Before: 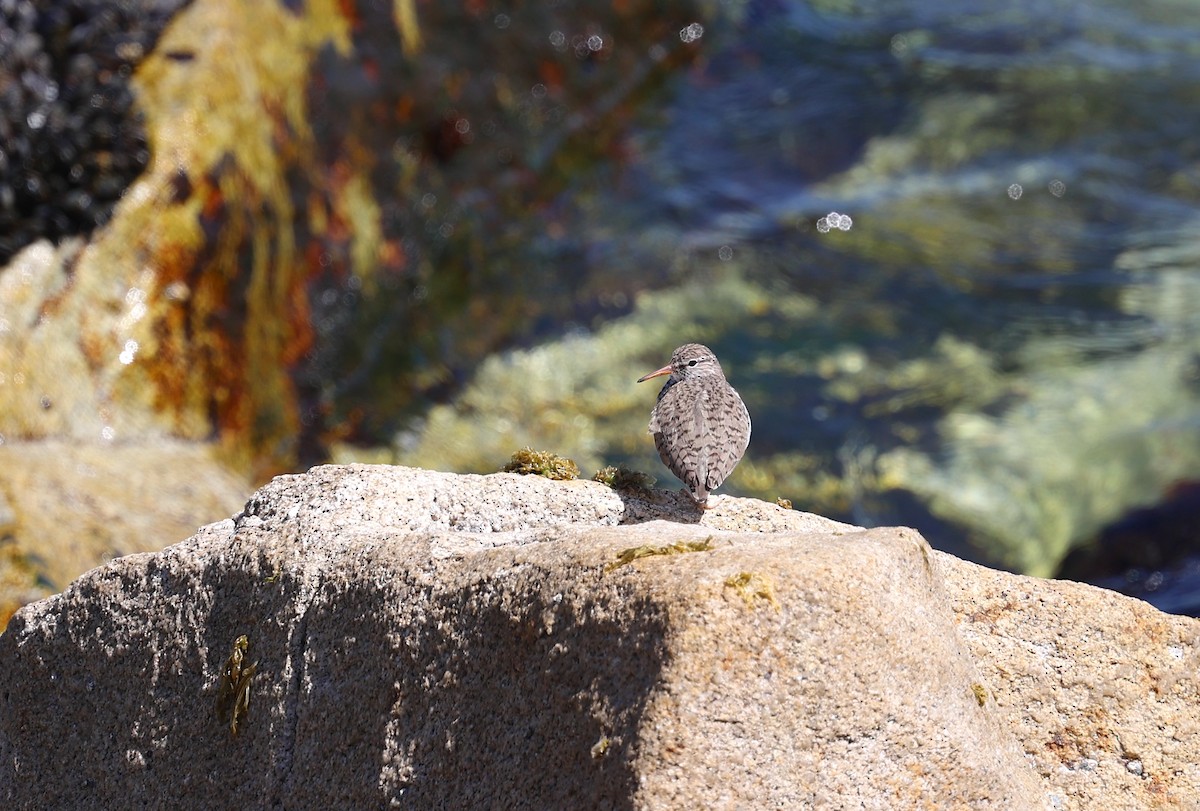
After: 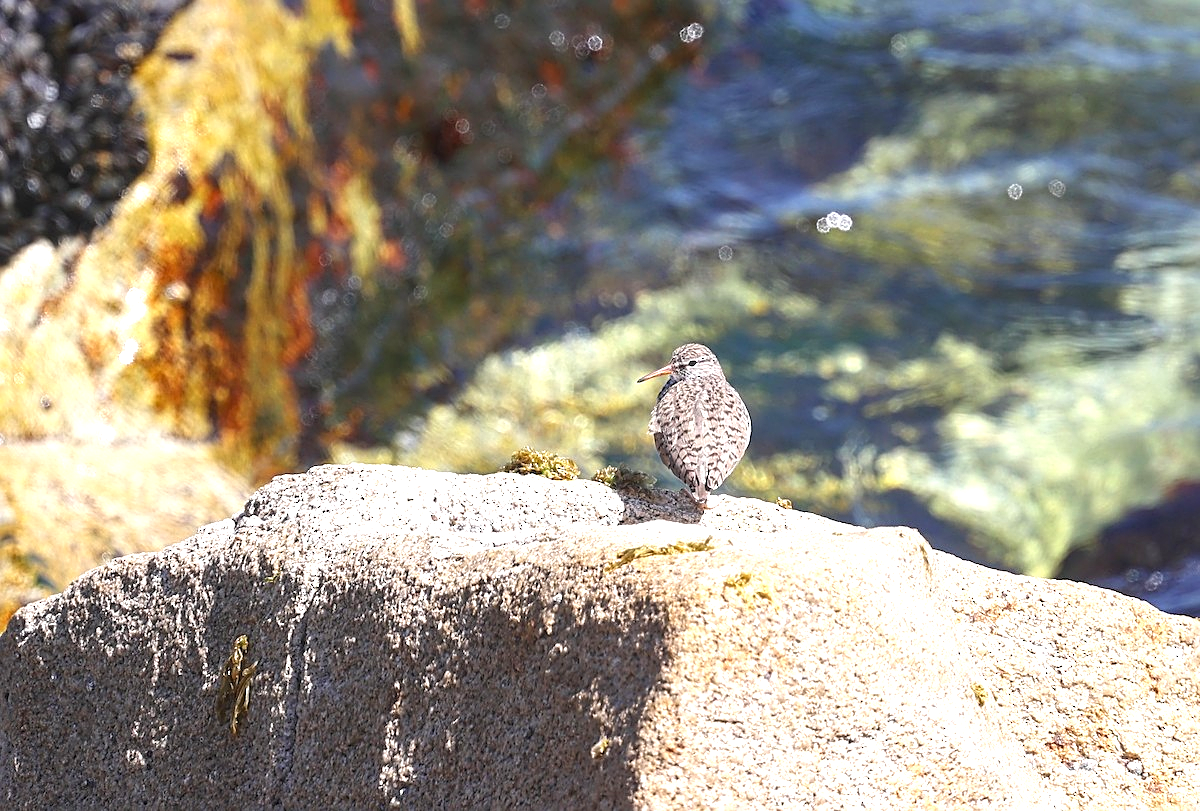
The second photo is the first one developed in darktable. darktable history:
exposure: black level correction 0, exposure 0.953 EV, compensate exposure bias true, compensate highlight preservation false
local contrast: detail 110%
sharpen: on, module defaults
